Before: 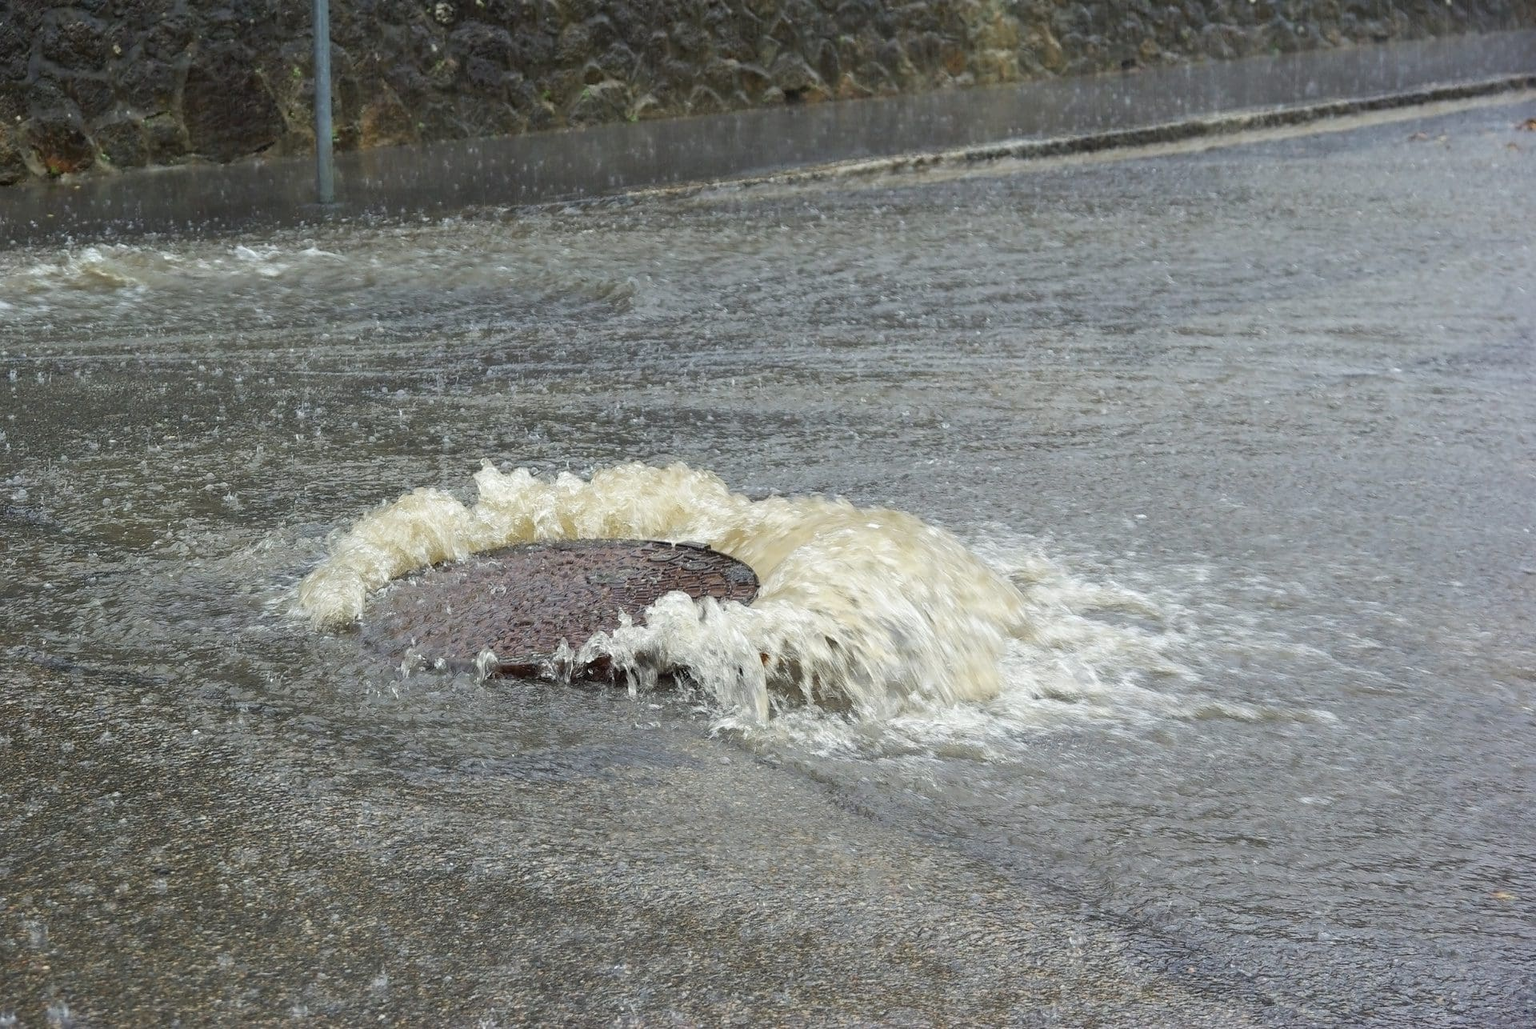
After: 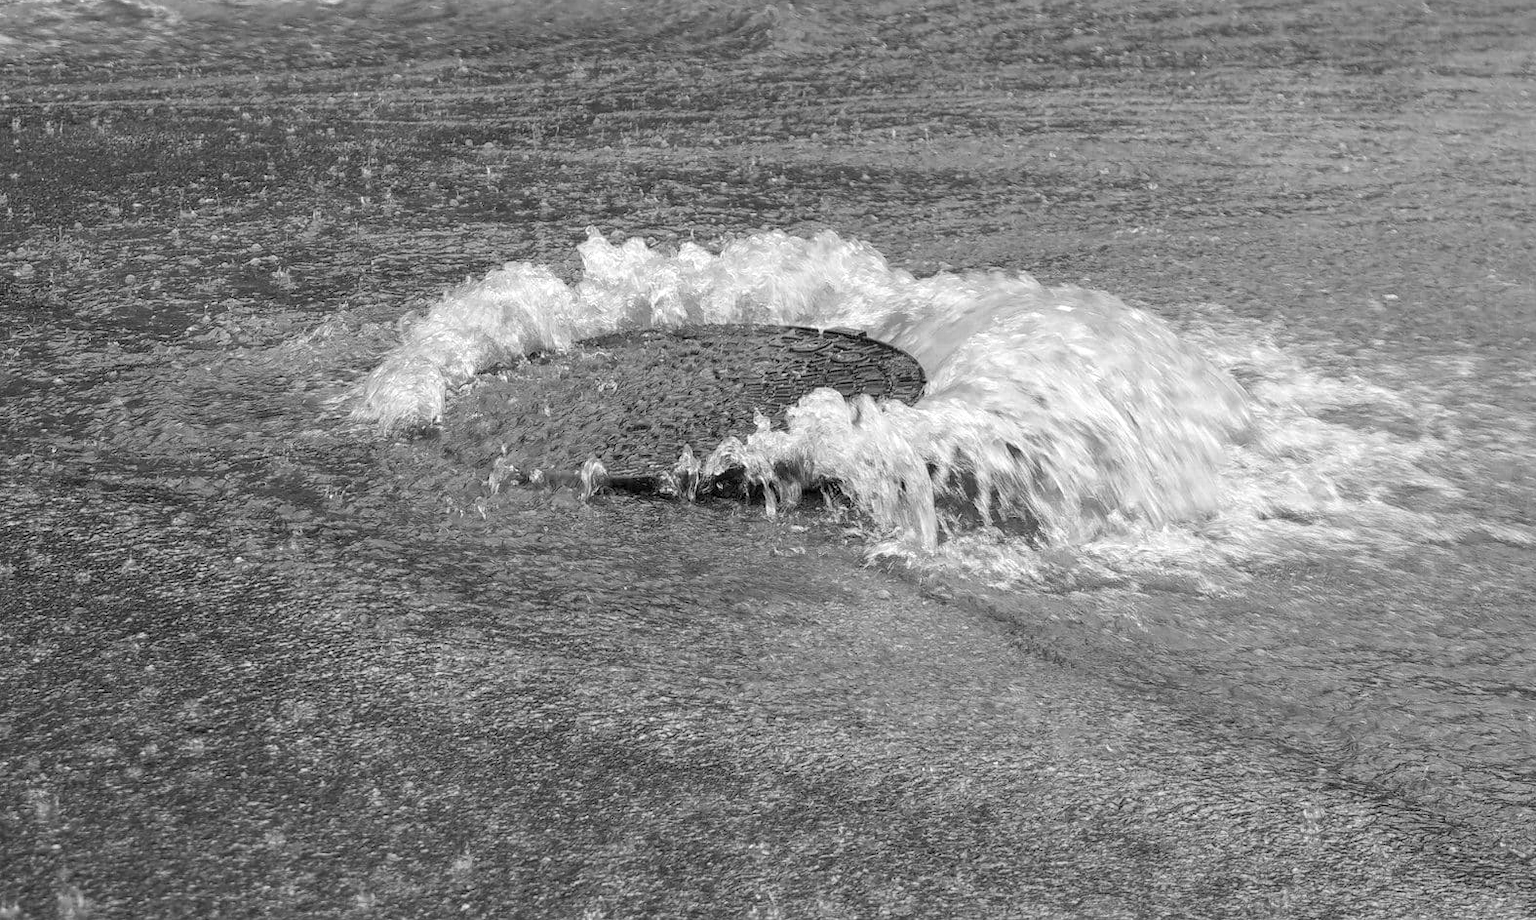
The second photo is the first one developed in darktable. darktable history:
crop: top 26.531%, right 17.959%
local contrast: on, module defaults
color zones: curves: ch0 [(0.002, 0.589) (0.107, 0.484) (0.146, 0.249) (0.217, 0.352) (0.309, 0.525) (0.39, 0.404) (0.455, 0.169) (0.597, 0.055) (0.724, 0.212) (0.775, 0.691) (0.869, 0.571) (1, 0.587)]; ch1 [(0, 0) (0.143, 0) (0.286, 0) (0.429, 0) (0.571, 0) (0.714, 0) (0.857, 0)]
